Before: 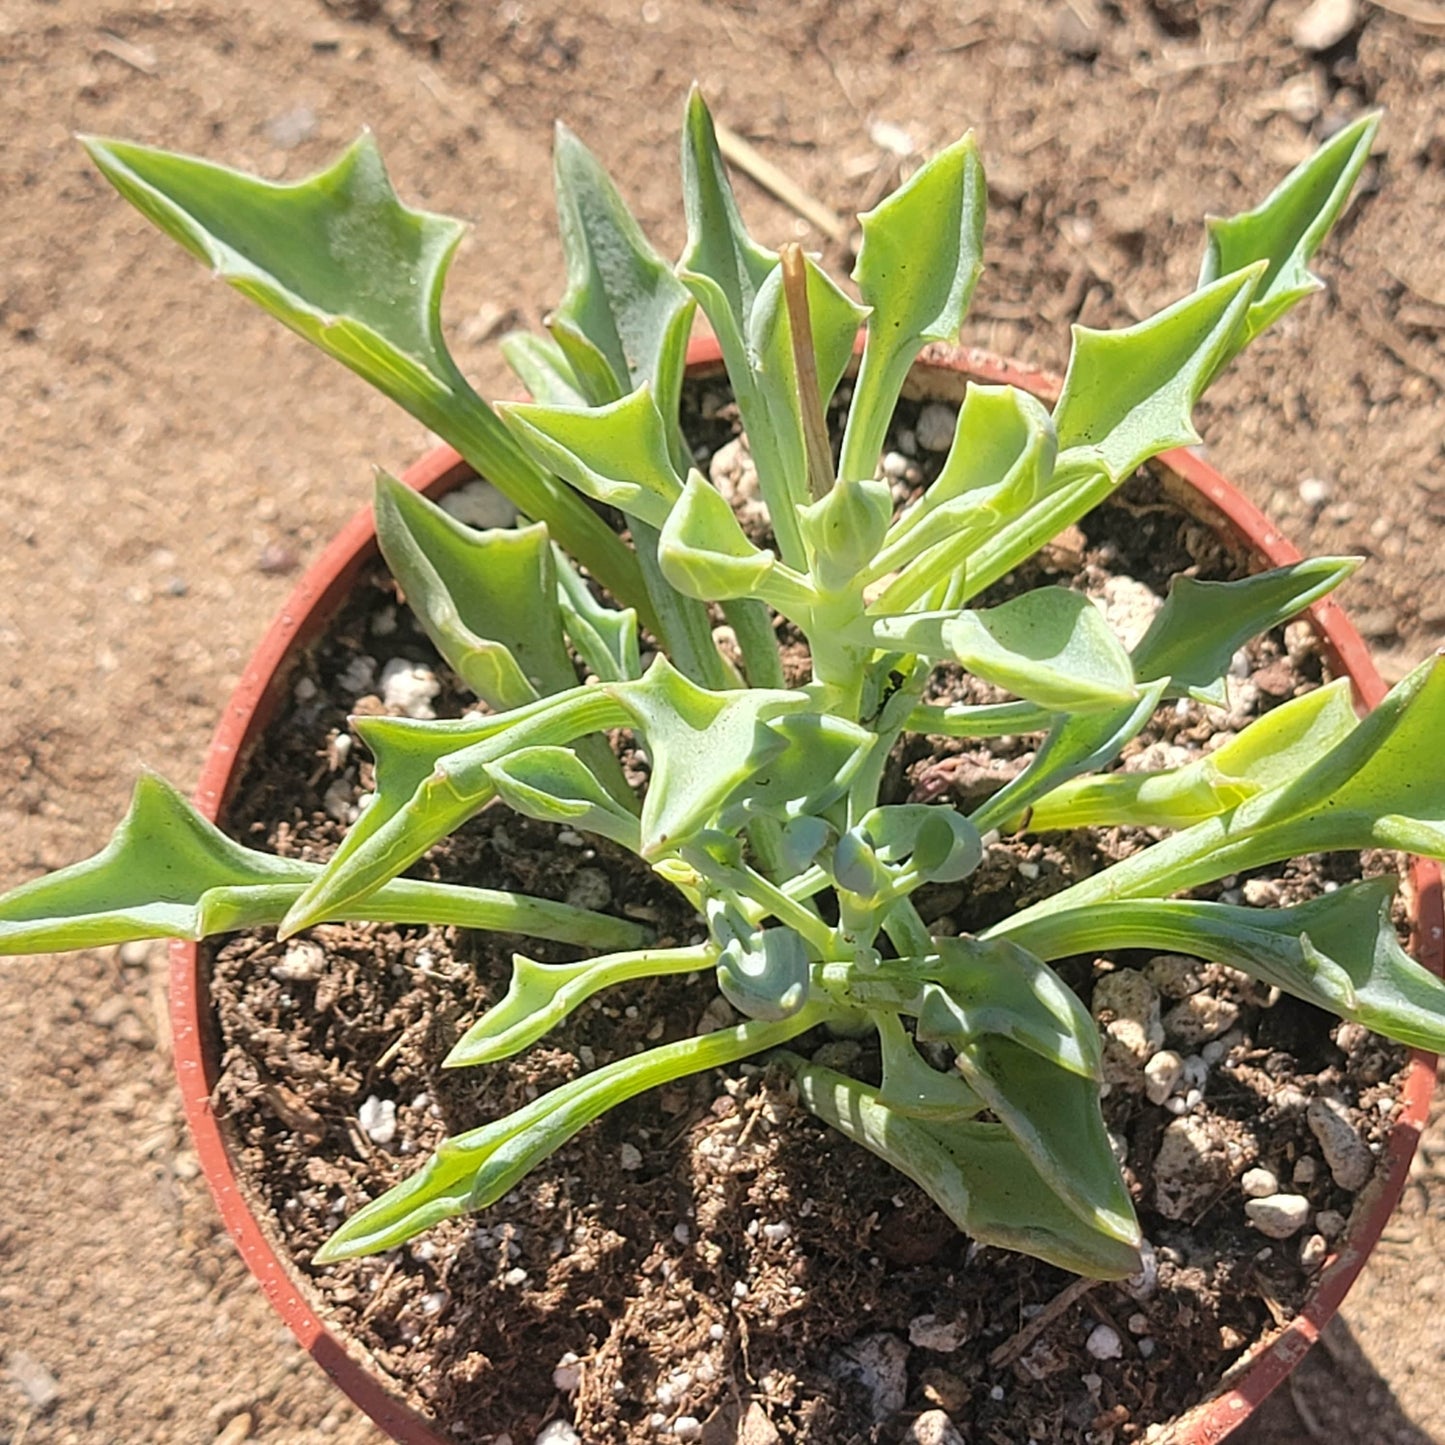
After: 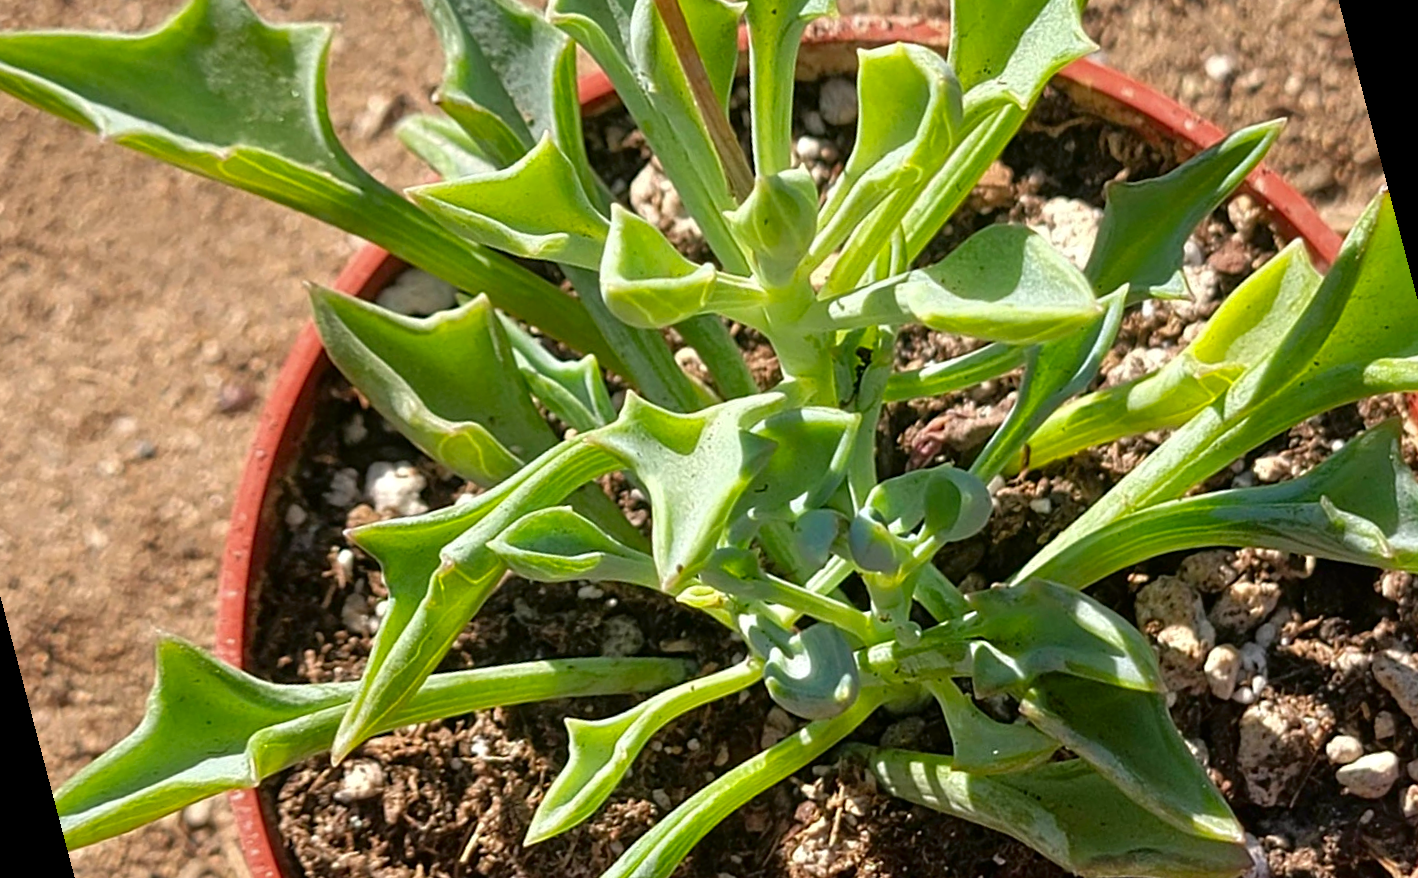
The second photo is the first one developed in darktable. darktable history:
contrast brightness saturation: brightness -0.25, saturation 0.2
tone equalizer: -8 EV 0.001 EV, -7 EV -0.004 EV, -6 EV 0.009 EV, -5 EV 0.032 EV, -4 EV 0.276 EV, -3 EV 0.644 EV, -2 EV 0.584 EV, -1 EV 0.187 EV, +0 EV 0.024 EV
rotate and perspective: rotation -14.8°, crop left 0.1, crop right 0.903, crop top 0.25, crop bottom 0.748
